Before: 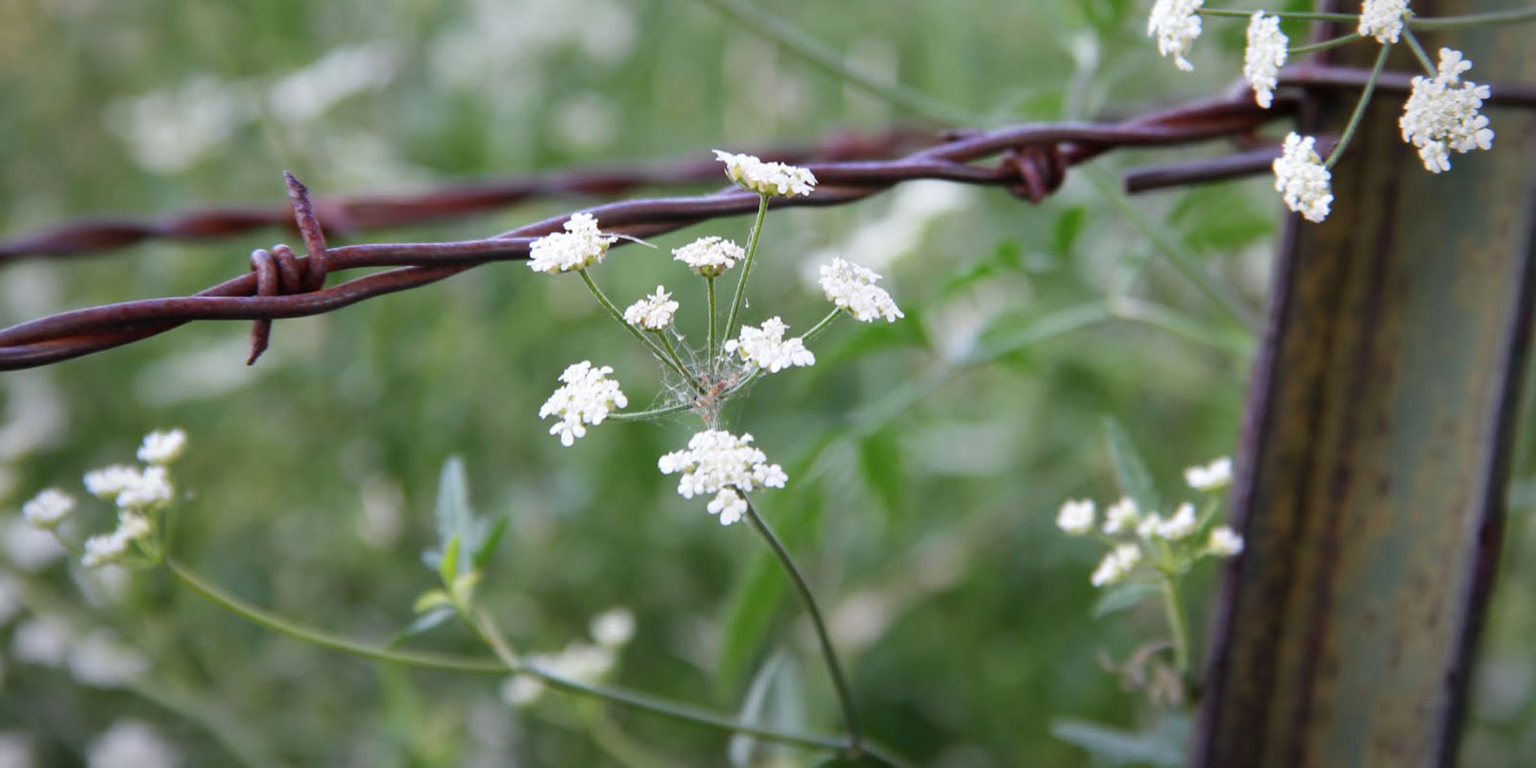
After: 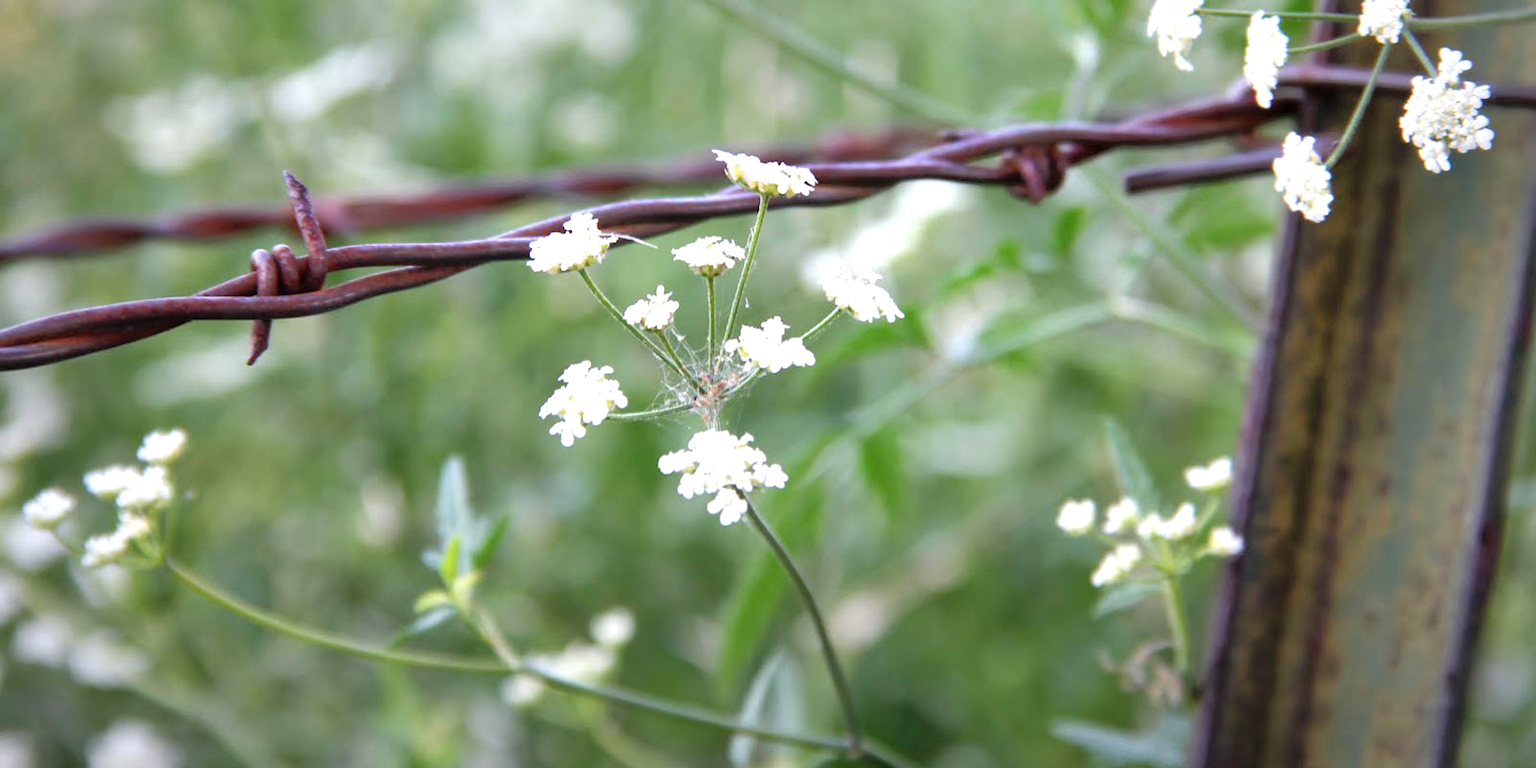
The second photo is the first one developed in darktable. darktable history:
exposure: black level correction 0.001, exposure 2.607 EV, compensate exposure bias true, compensate highlight preservation false
tone equalizer: -8 EV -2 EV, -7 EV -2 EV, -6 EV -2 EV, -5 EV -2 EV, -4 EV -2 EV, -3 EV -2 EV, -2 EV -2 EV, -1 EV -1.63 EV, +0 EV -2 EV
